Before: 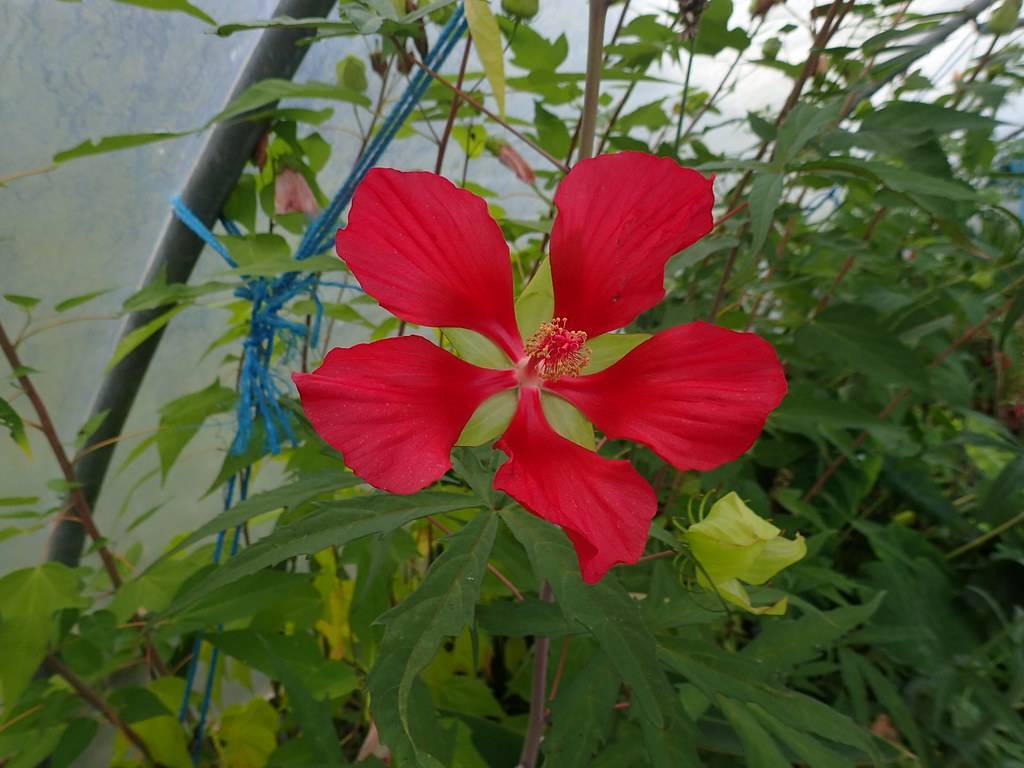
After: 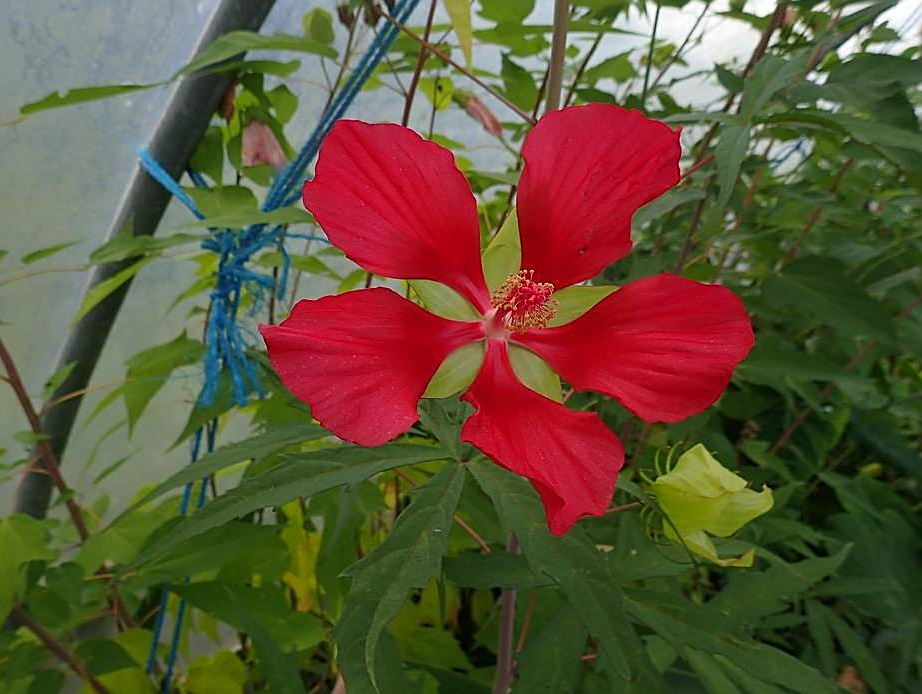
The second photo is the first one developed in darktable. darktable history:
sharpen: on, module defaults
crop: left 3.247%, top 6.363%, right 6.647%, bottom 3.254%
